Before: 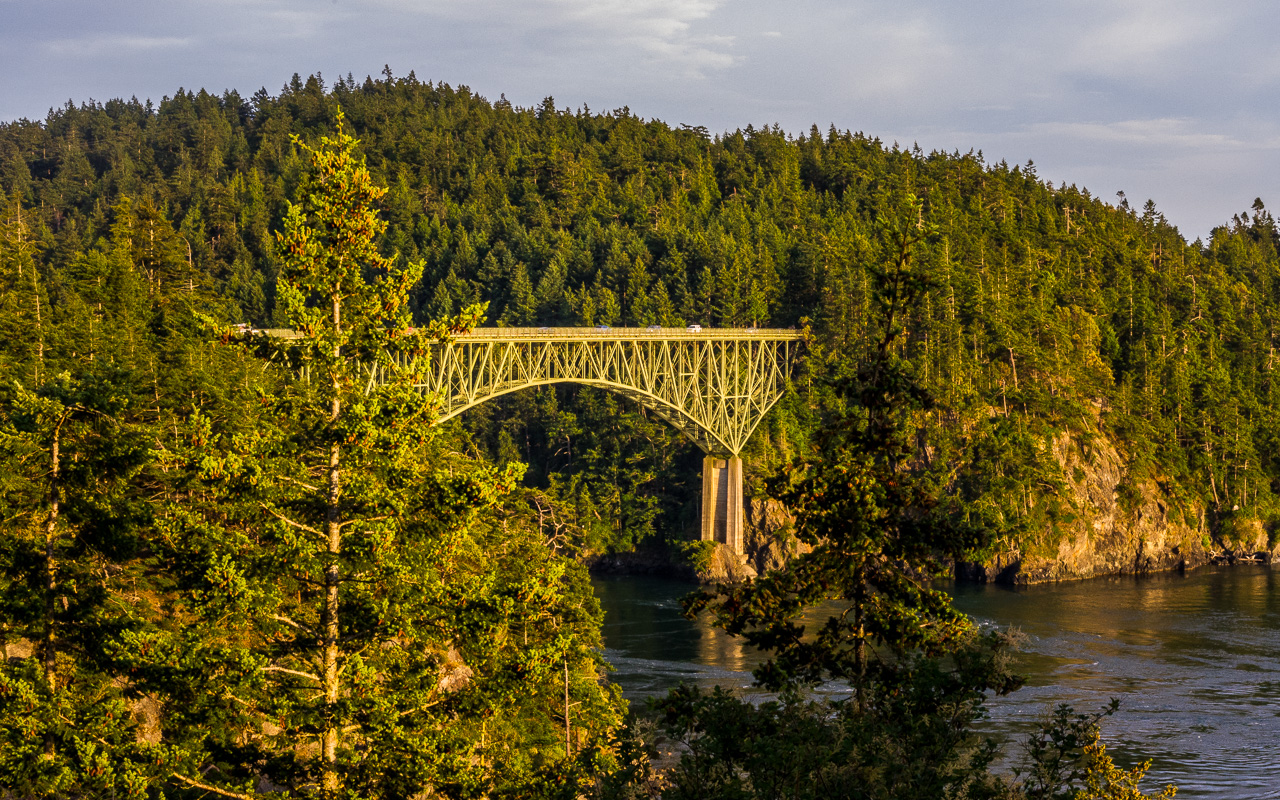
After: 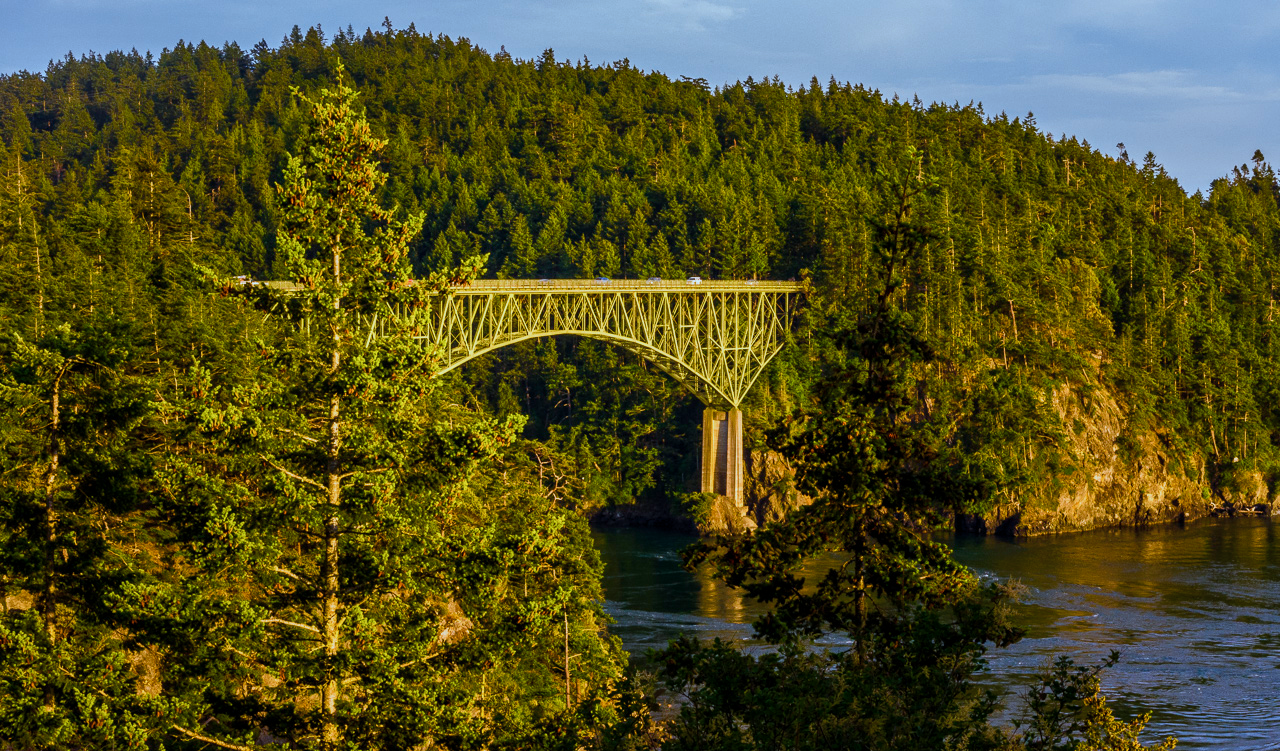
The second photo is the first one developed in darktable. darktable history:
exposure: exposure -0.207 EV, compensate highlight preservation false
color correction: highlights a* -8.89, highlights b* -22.78
crop and rotate: top 6.067%
color balance rgb: linear chroma grading › global chroma 19.968%, perceptual saturation grading › global saturation 20%, perceptual saturation grading › highlights -25.017%, perceptual saturation grading › shadows 26.071%, global vibrance 9.374%
